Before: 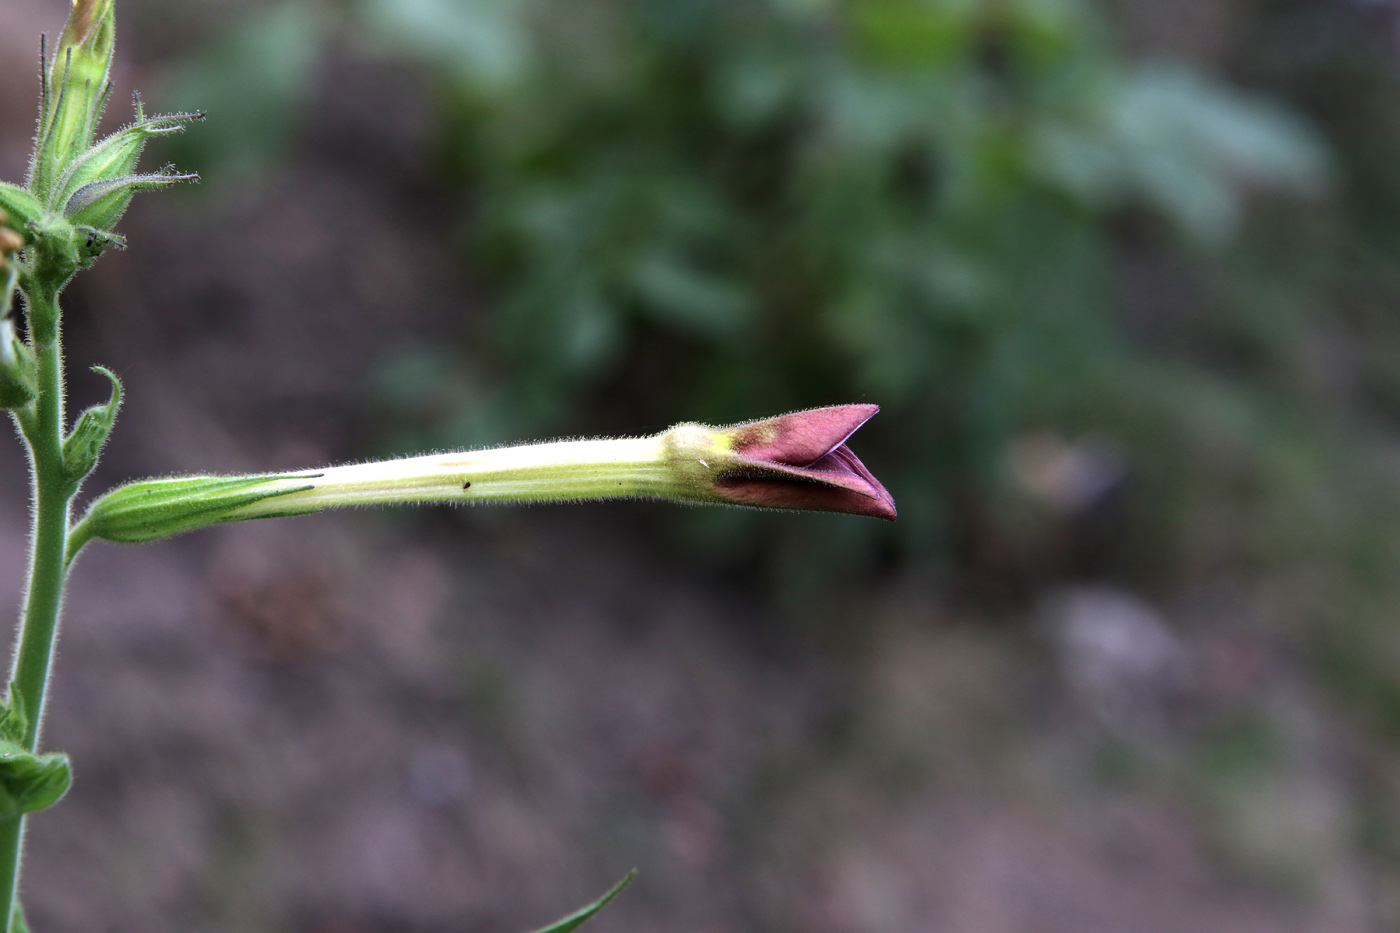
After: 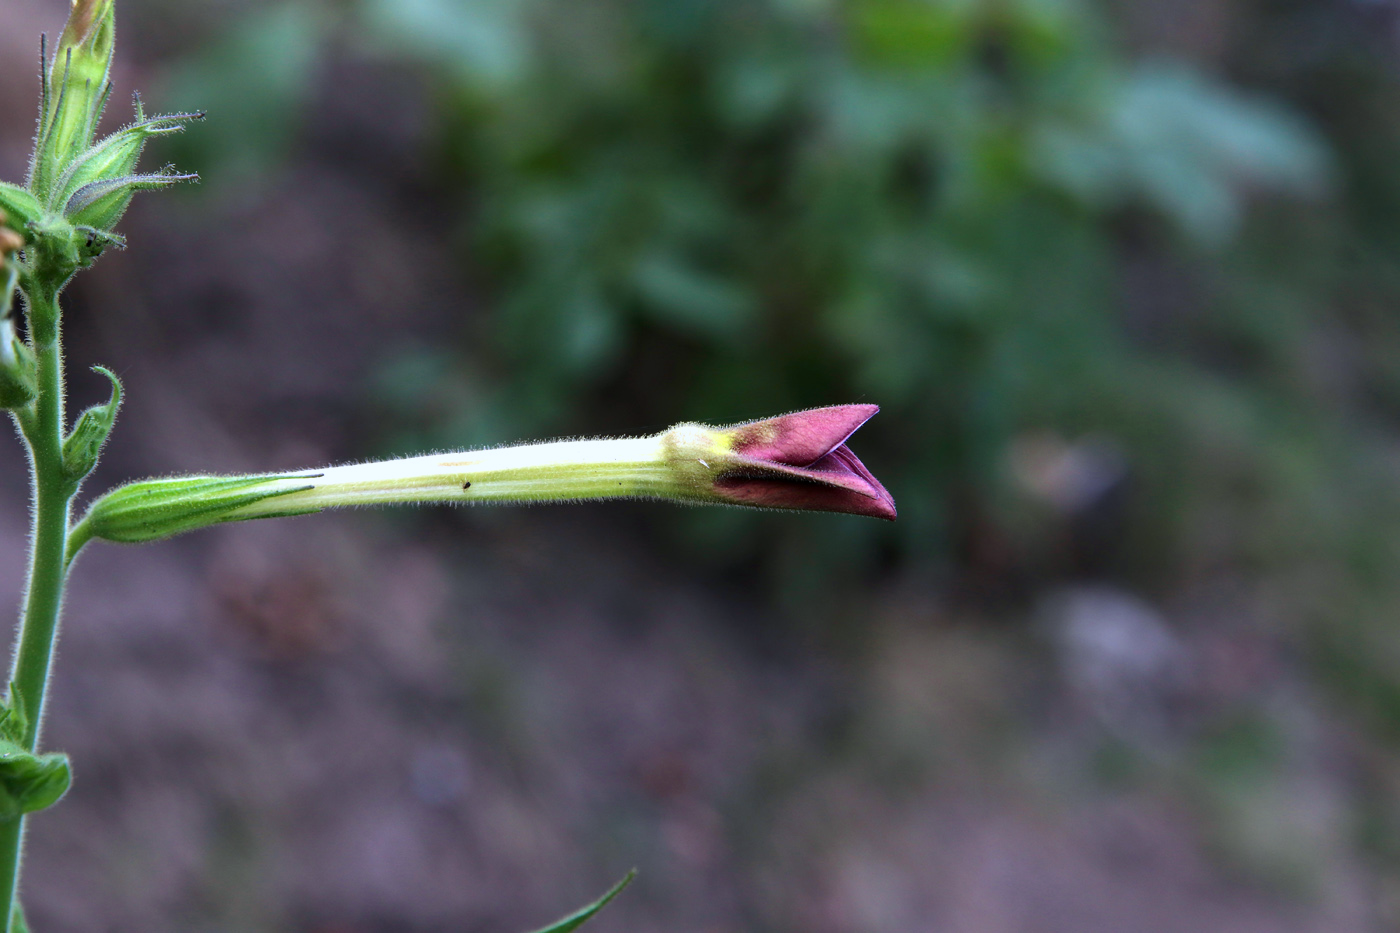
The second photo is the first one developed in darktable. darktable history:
color calibration: output R [0.972, 0.068, -0.094, 0], output G [-0.178, 1.216, -0.086, 0], output B [0.095, -0.136, 0.98, 0], illuminant as shot in camera, x 0.358, y 0.373, temperature 4628.91 K
